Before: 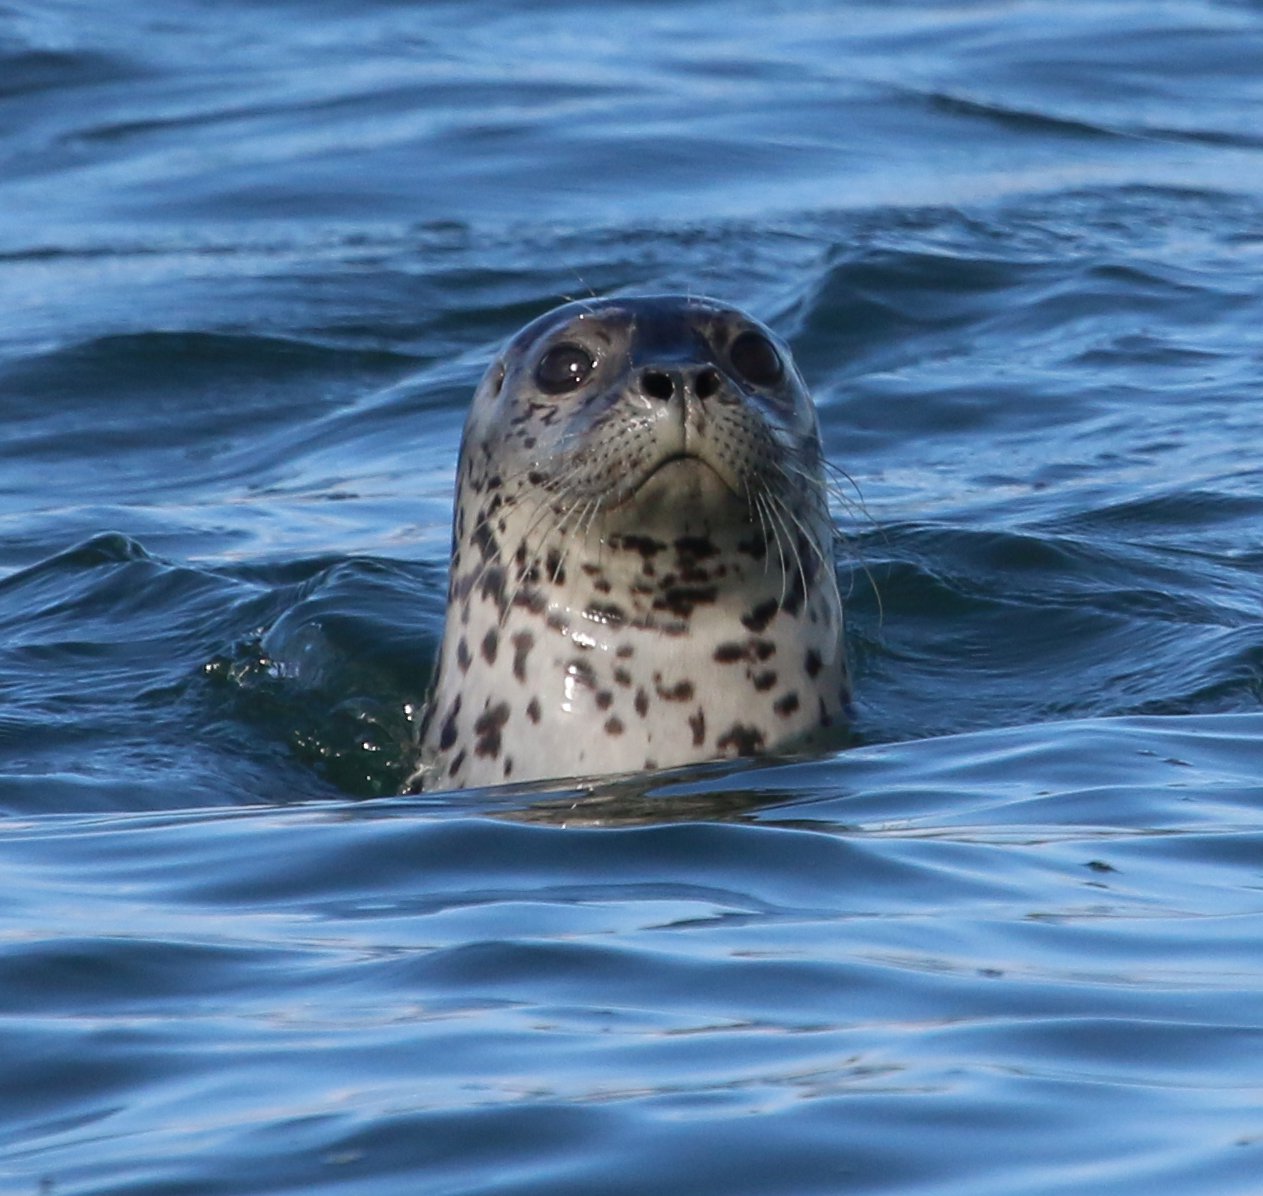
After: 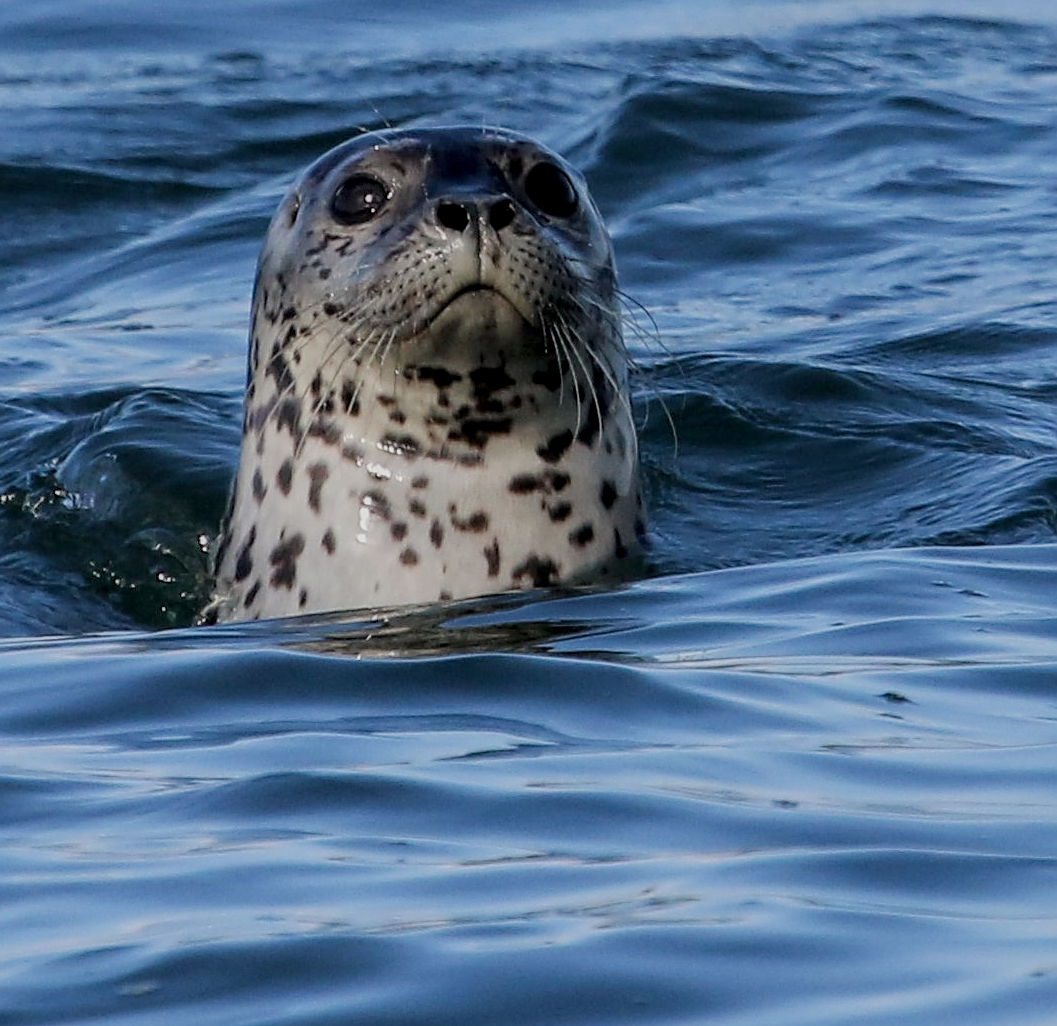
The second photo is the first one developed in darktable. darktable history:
crop: left 16.297%, top 14.156%
filmic rgb: black relative exposure -7.43 EV, white relative exposure 4.89 EV, threshold 5.96 EV, hardness 3.4, enable highlight reconstruction true
local contrast: on, module defaults
sharpen: on, module defaults
